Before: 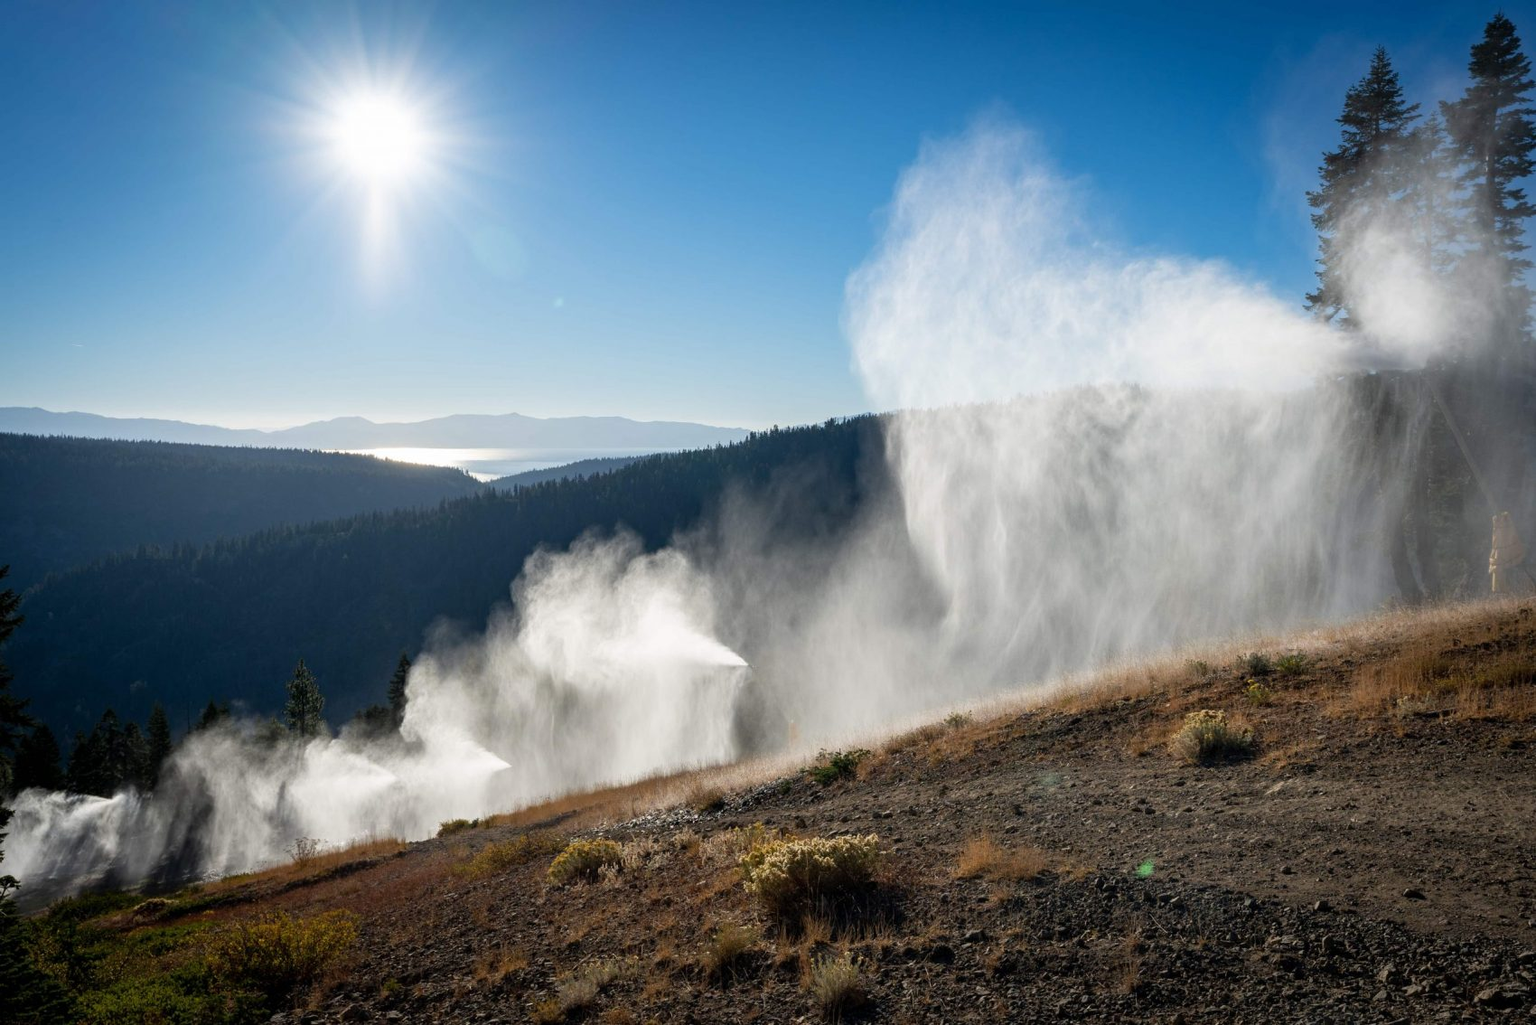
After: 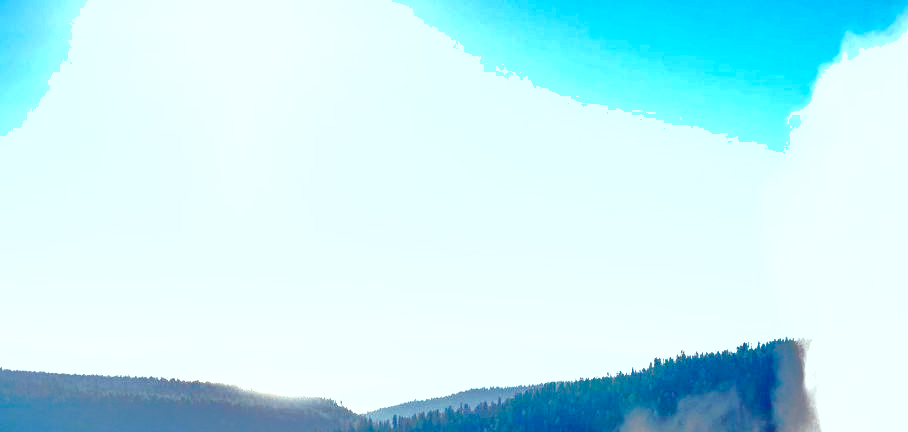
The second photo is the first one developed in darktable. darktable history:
crop: left 10.372%, top 10.61%, right 35.999%, bottom 51.278%
color correction: highlights a* -7.13, highlights b* -0.2, shadows a* 20.5, shadows b* 11.46
local contrast: highlights 29%, shadows 74%, midtone range 0.746
base curve: curves: ch0 [(0, 0) (0.036, 0.025) (0.121, 0.166) (0.206, 0.329) (0.605, 0.79) (1, 1)], preserve colors none
exposure: black level correction 0.001, exposure 1.723 EV, compensate highlight preservation false
shadows and highlights: highlights -60.1
color balance rgb: global offset › luminance -0.479%, linear chroma grading › global chroma 14.518%, perceptual saturation grading › global saturation 27.971%, perceptual saturation grading › highlights -25.625%, perceptual saturation grading › mid-tones 25.012%, perceptual saturation grading › shadows 49.689%
